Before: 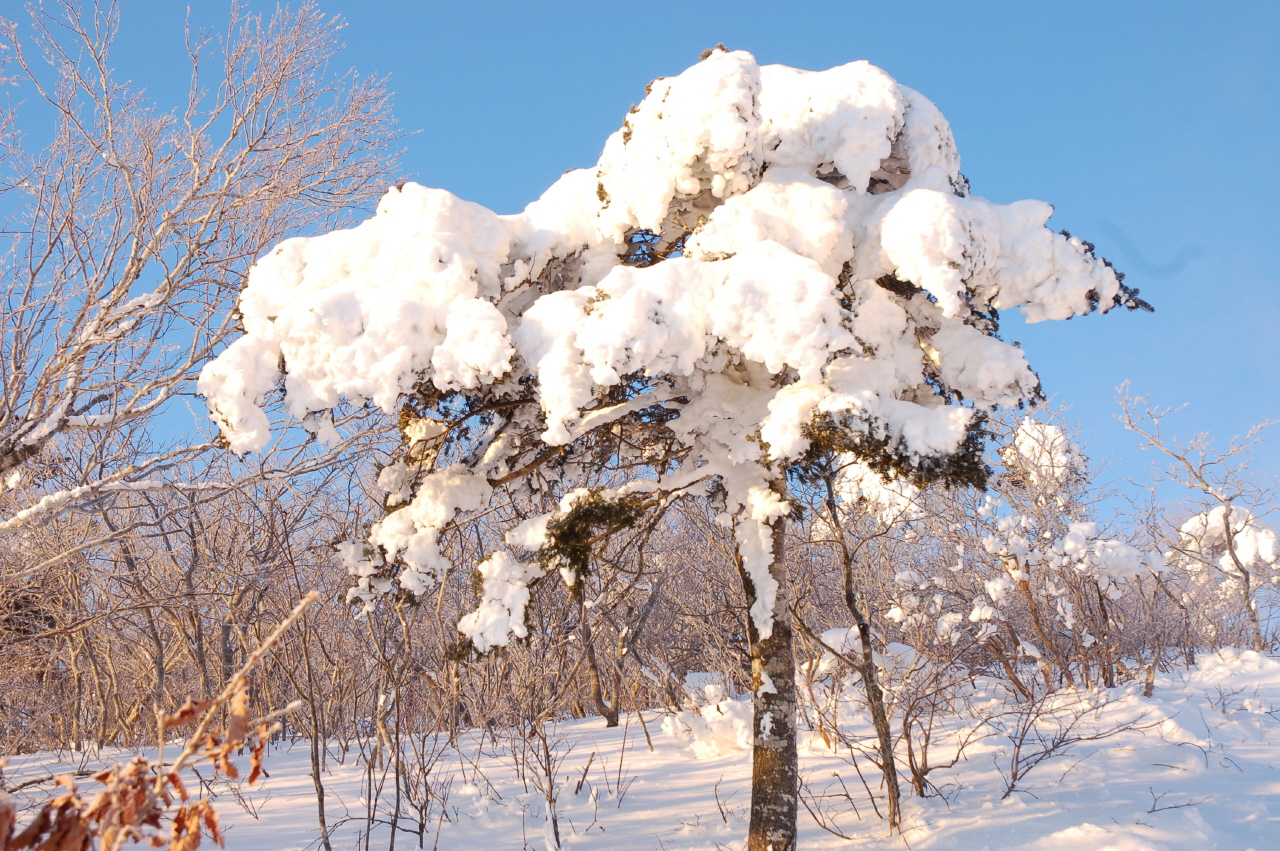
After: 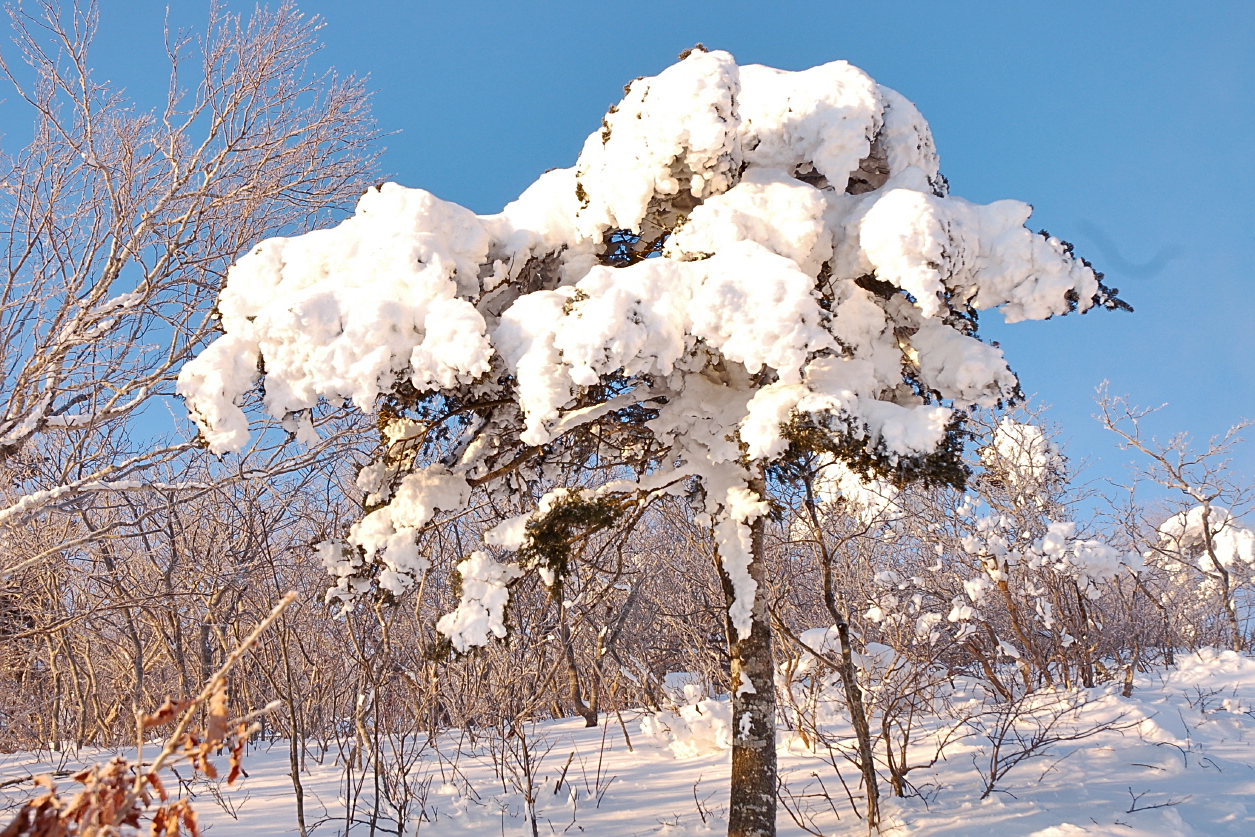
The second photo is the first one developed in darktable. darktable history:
sharpen: on, module defaults
crop: left 1.649%, right 0.275%, bottom 1.591%
shadows and highlights: low approximation 0.01, soften with gaussian
